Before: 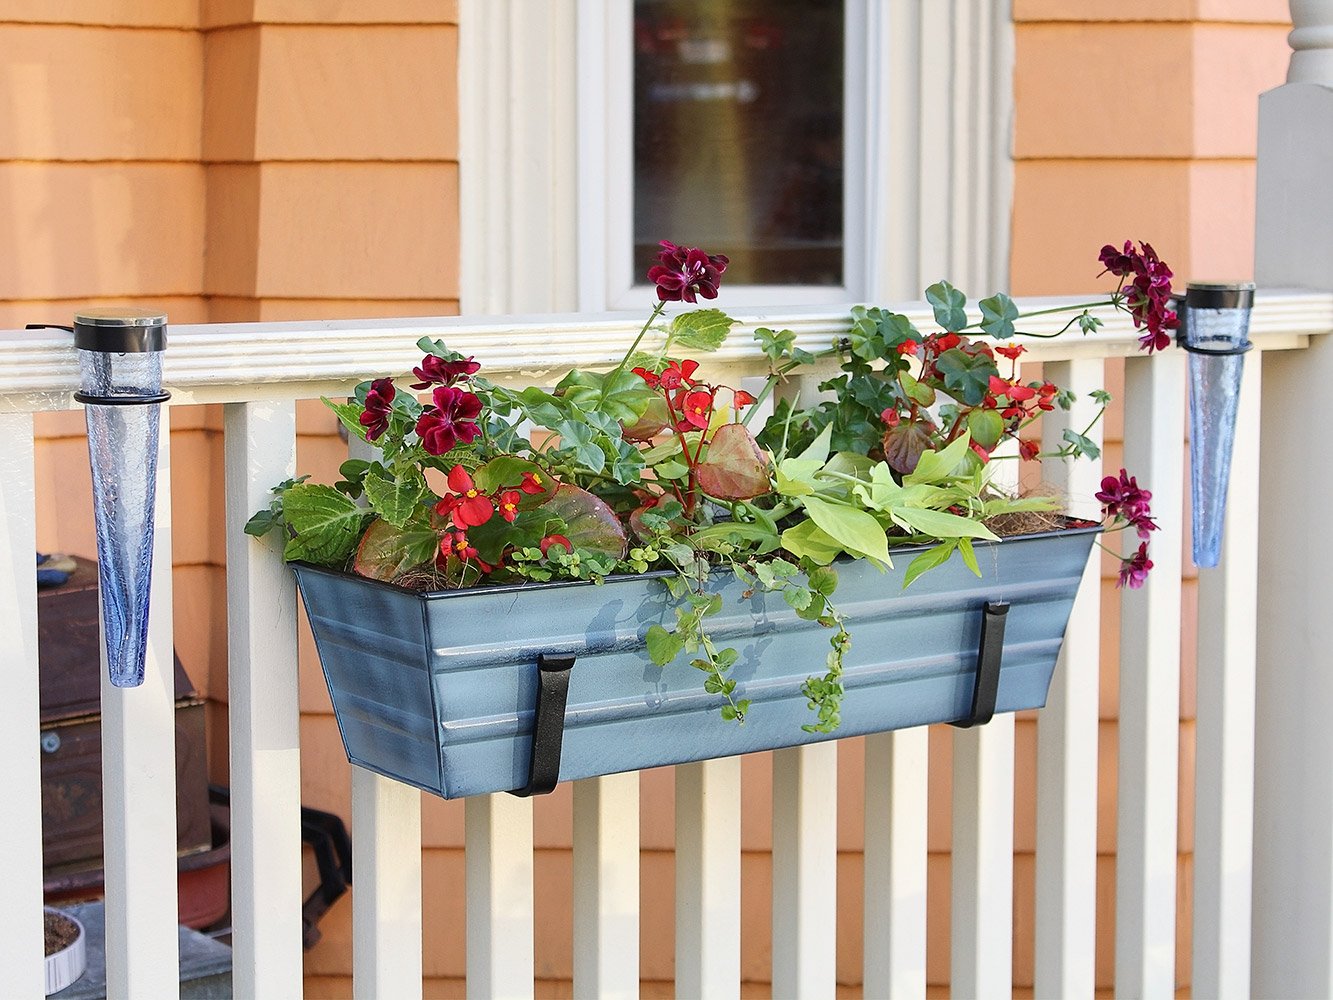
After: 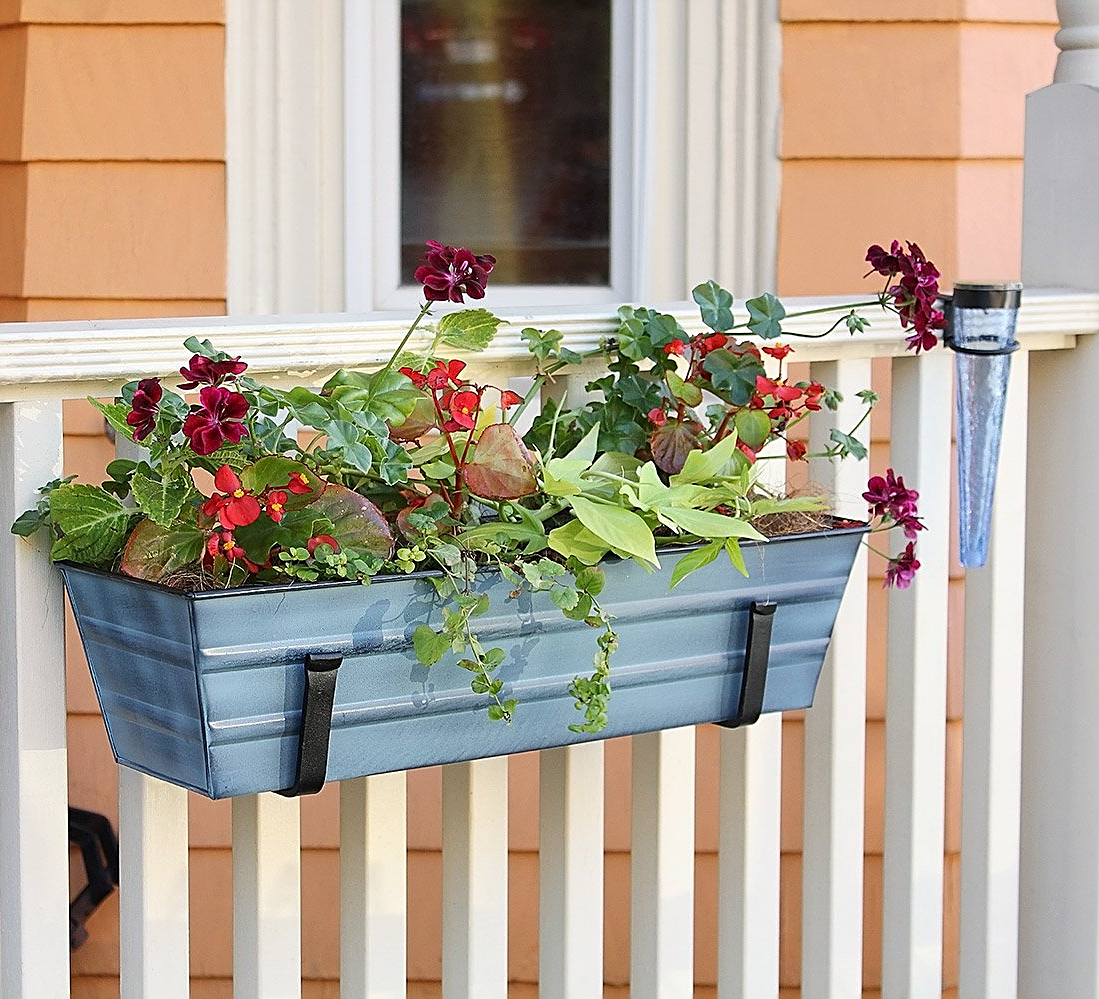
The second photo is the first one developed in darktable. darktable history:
crop: left 17.548%, bottom 0.045%
sharpen: on, module defaults
